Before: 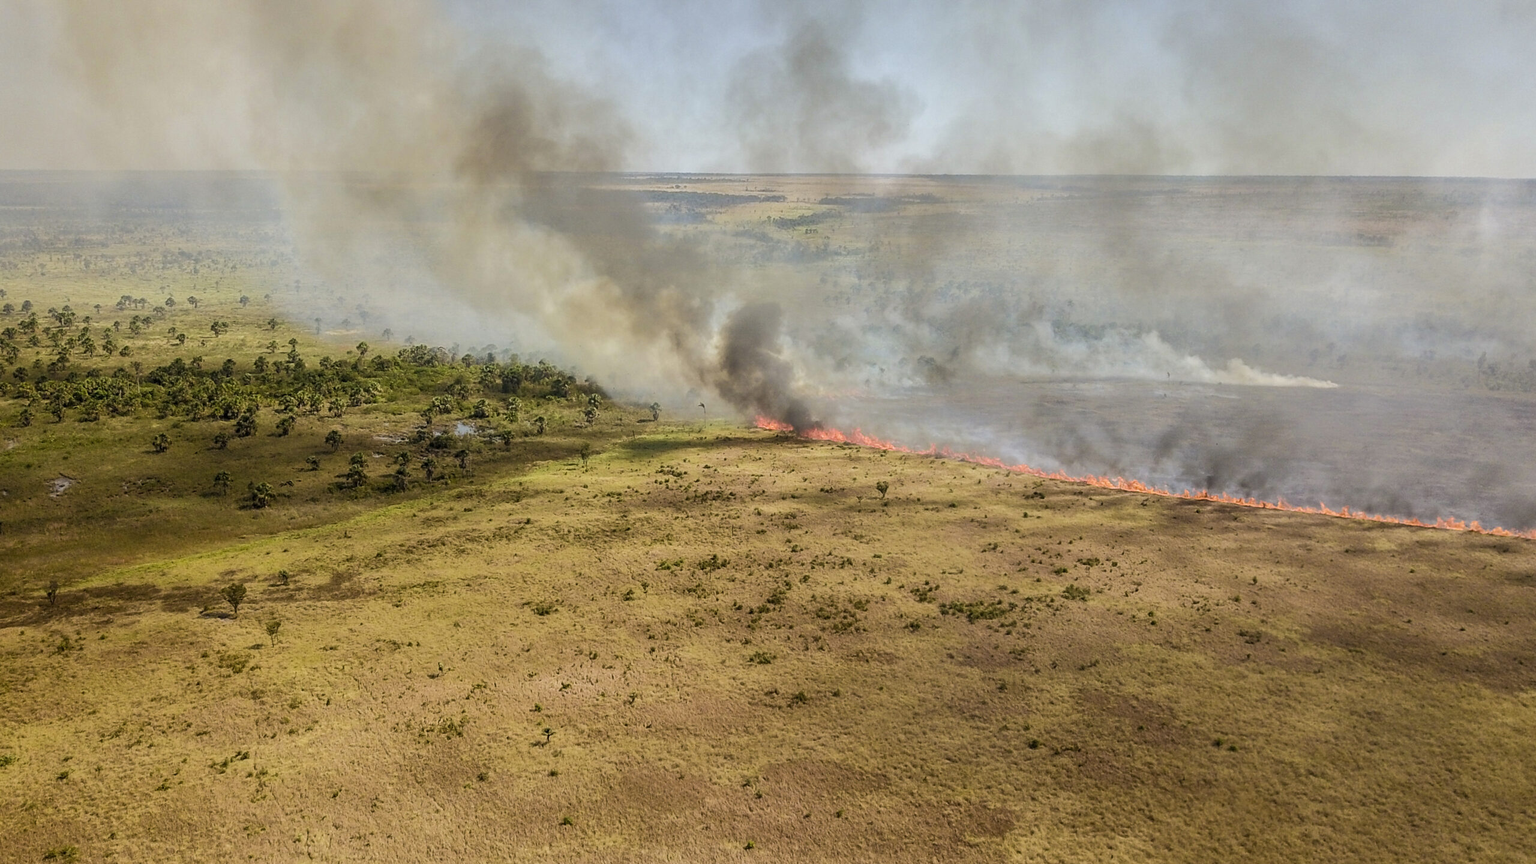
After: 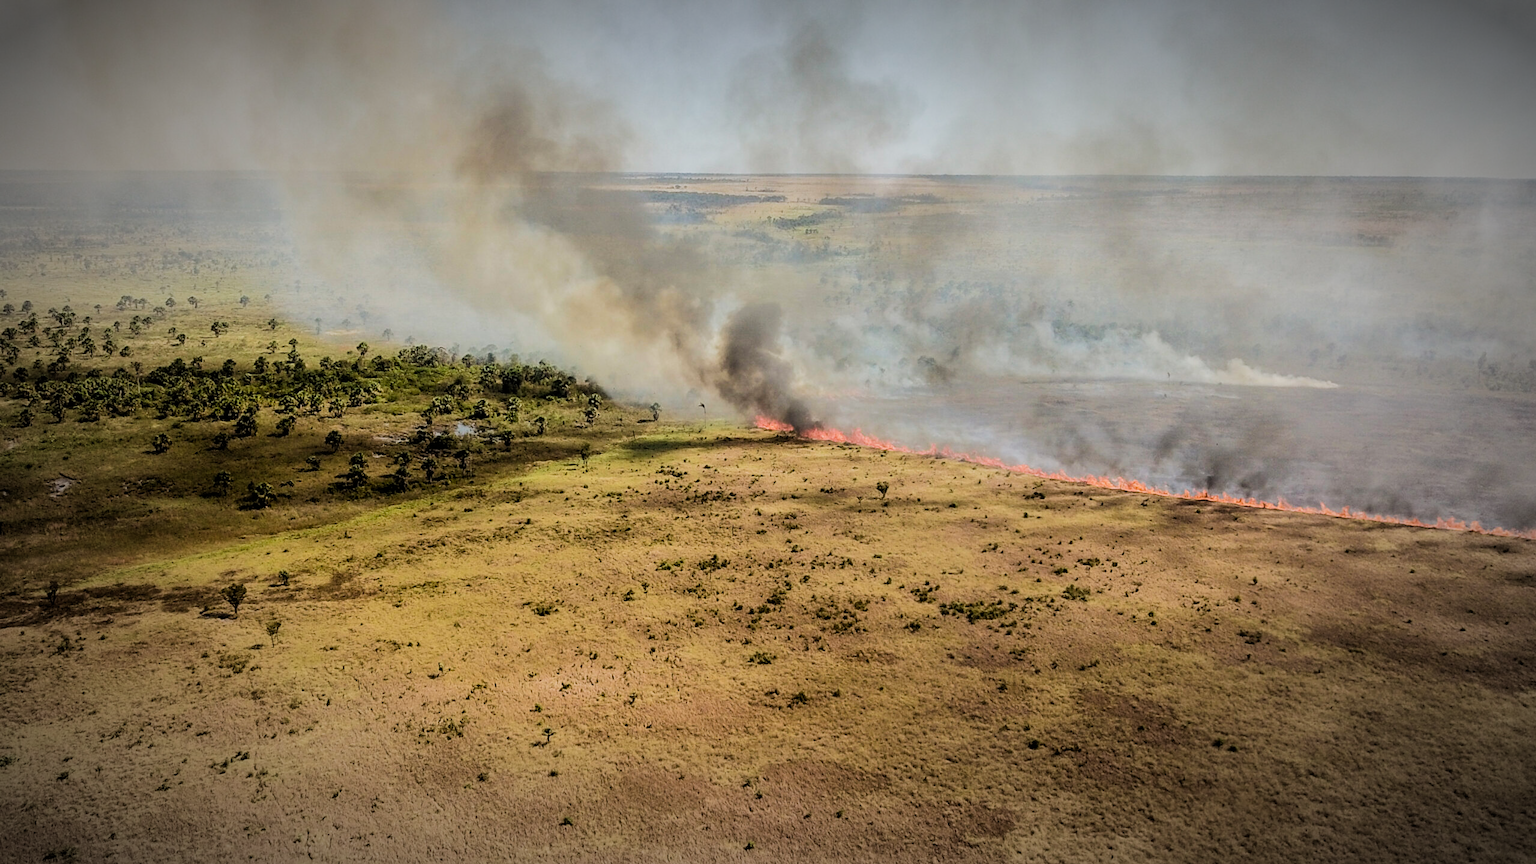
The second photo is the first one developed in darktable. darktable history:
filmic rgb: black relative exposure -5 EV, hardness 2.88, contrast 1.3, highlights saturation mix -30%
vignetting: fall-off start 67.5%, fall-off radius 67.23%, brightness -0.813, automatic ratio true
